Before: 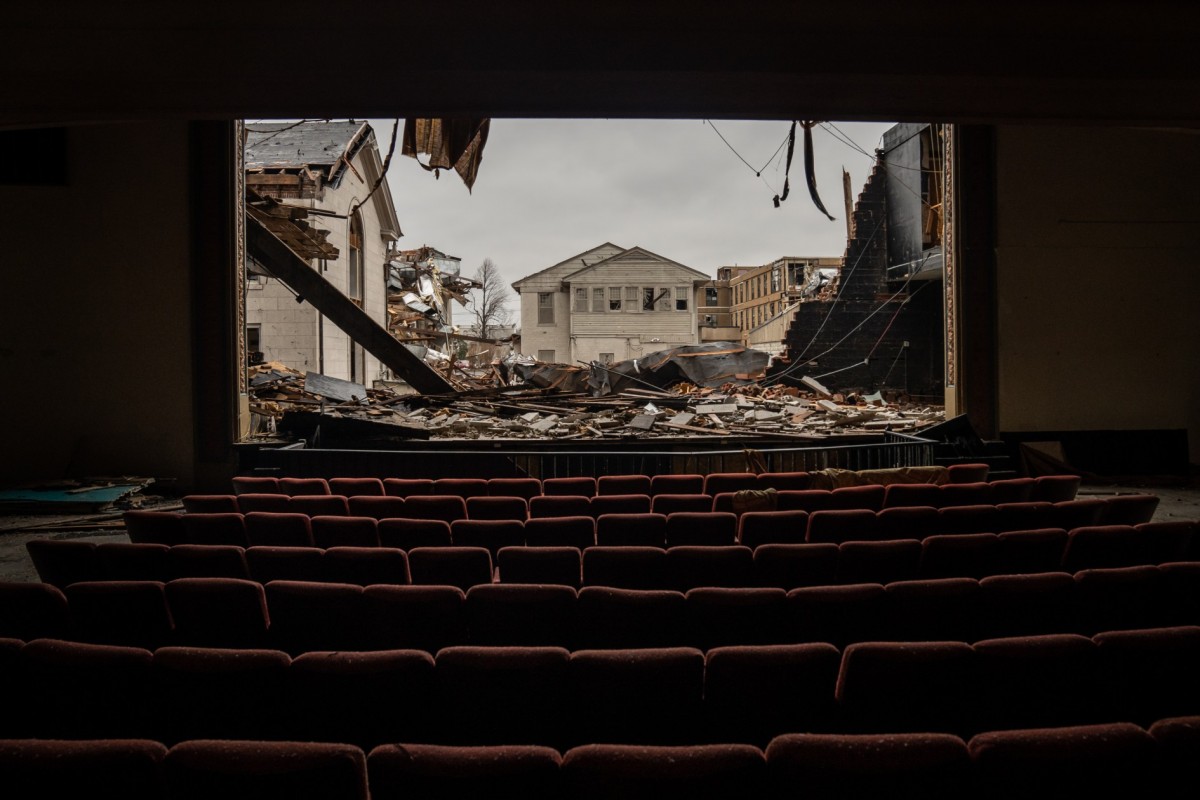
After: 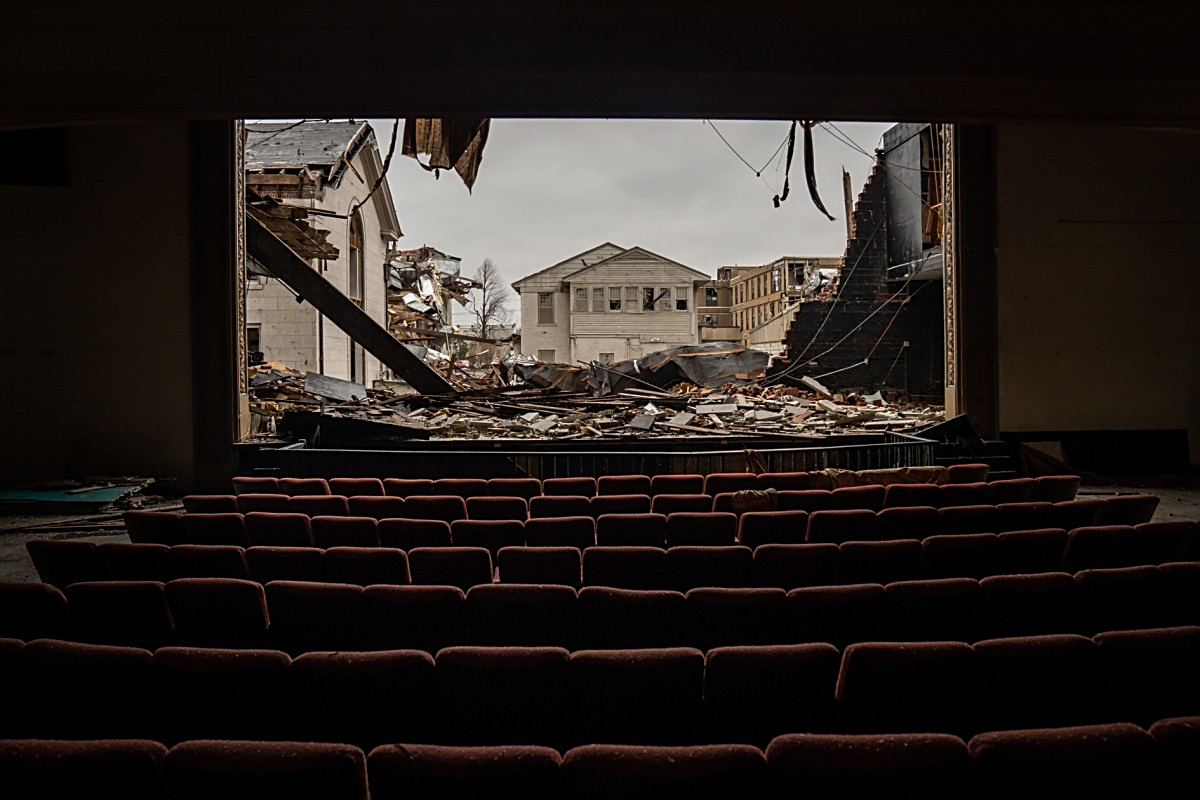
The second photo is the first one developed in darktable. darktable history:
sharpen: amount 0.57
